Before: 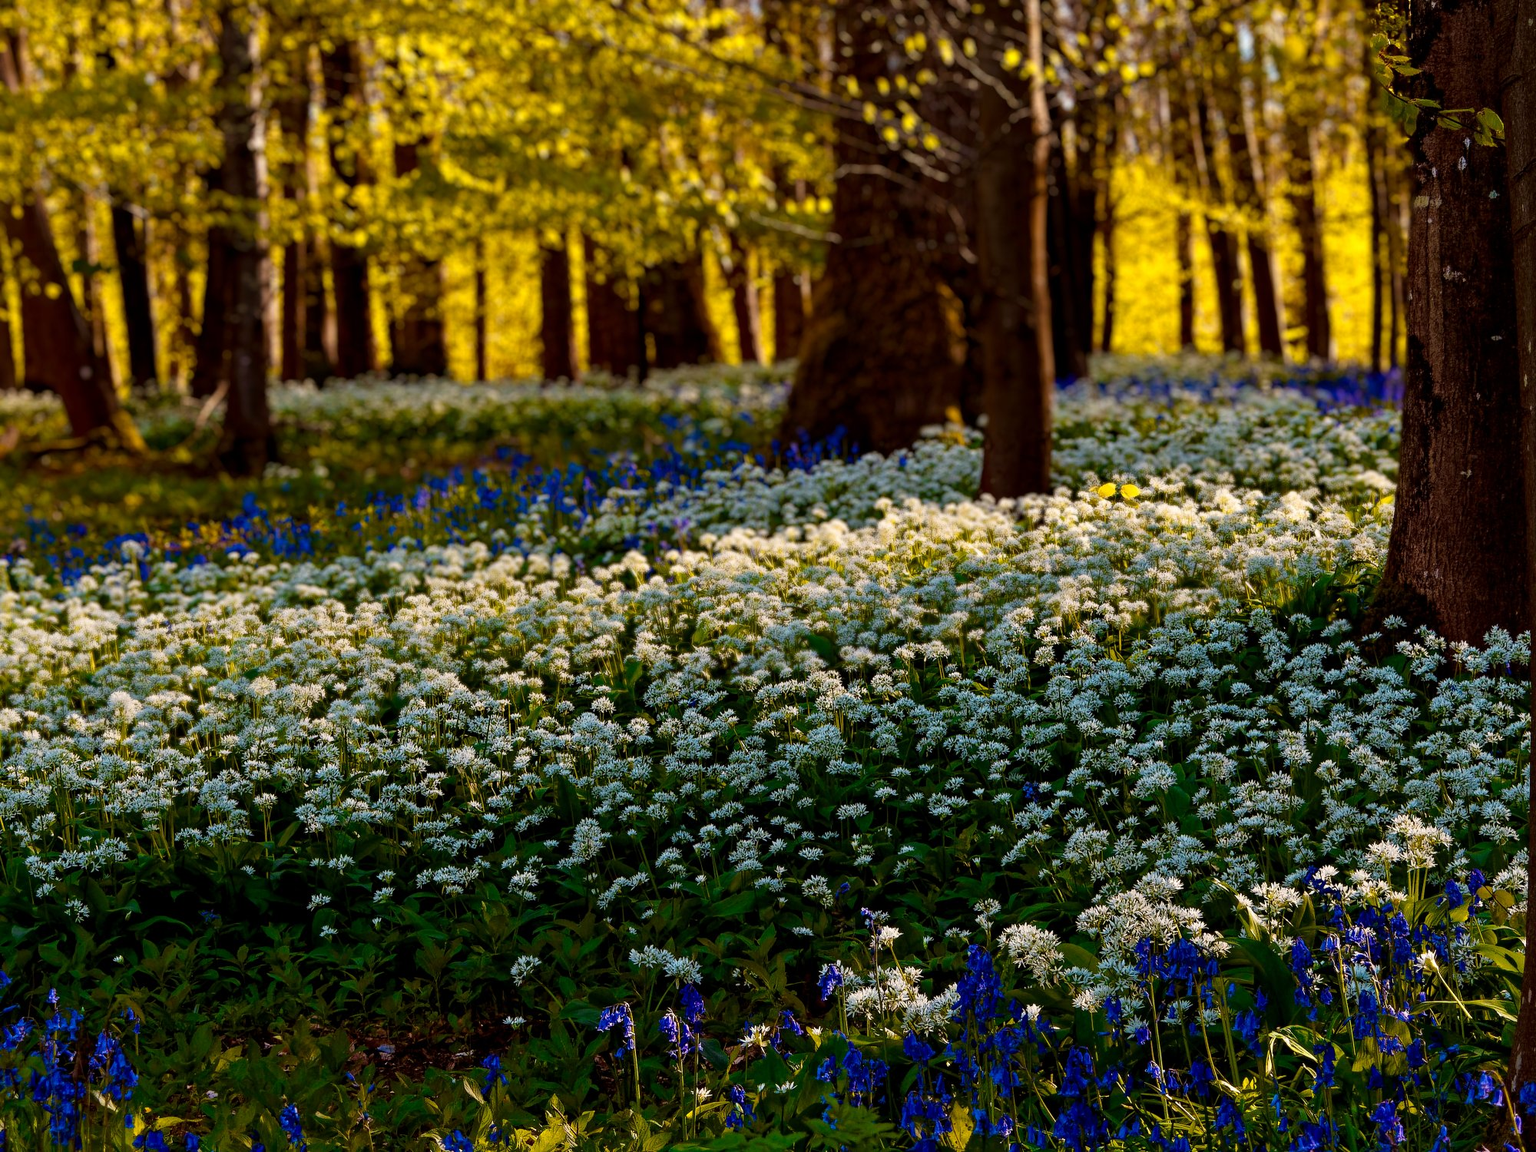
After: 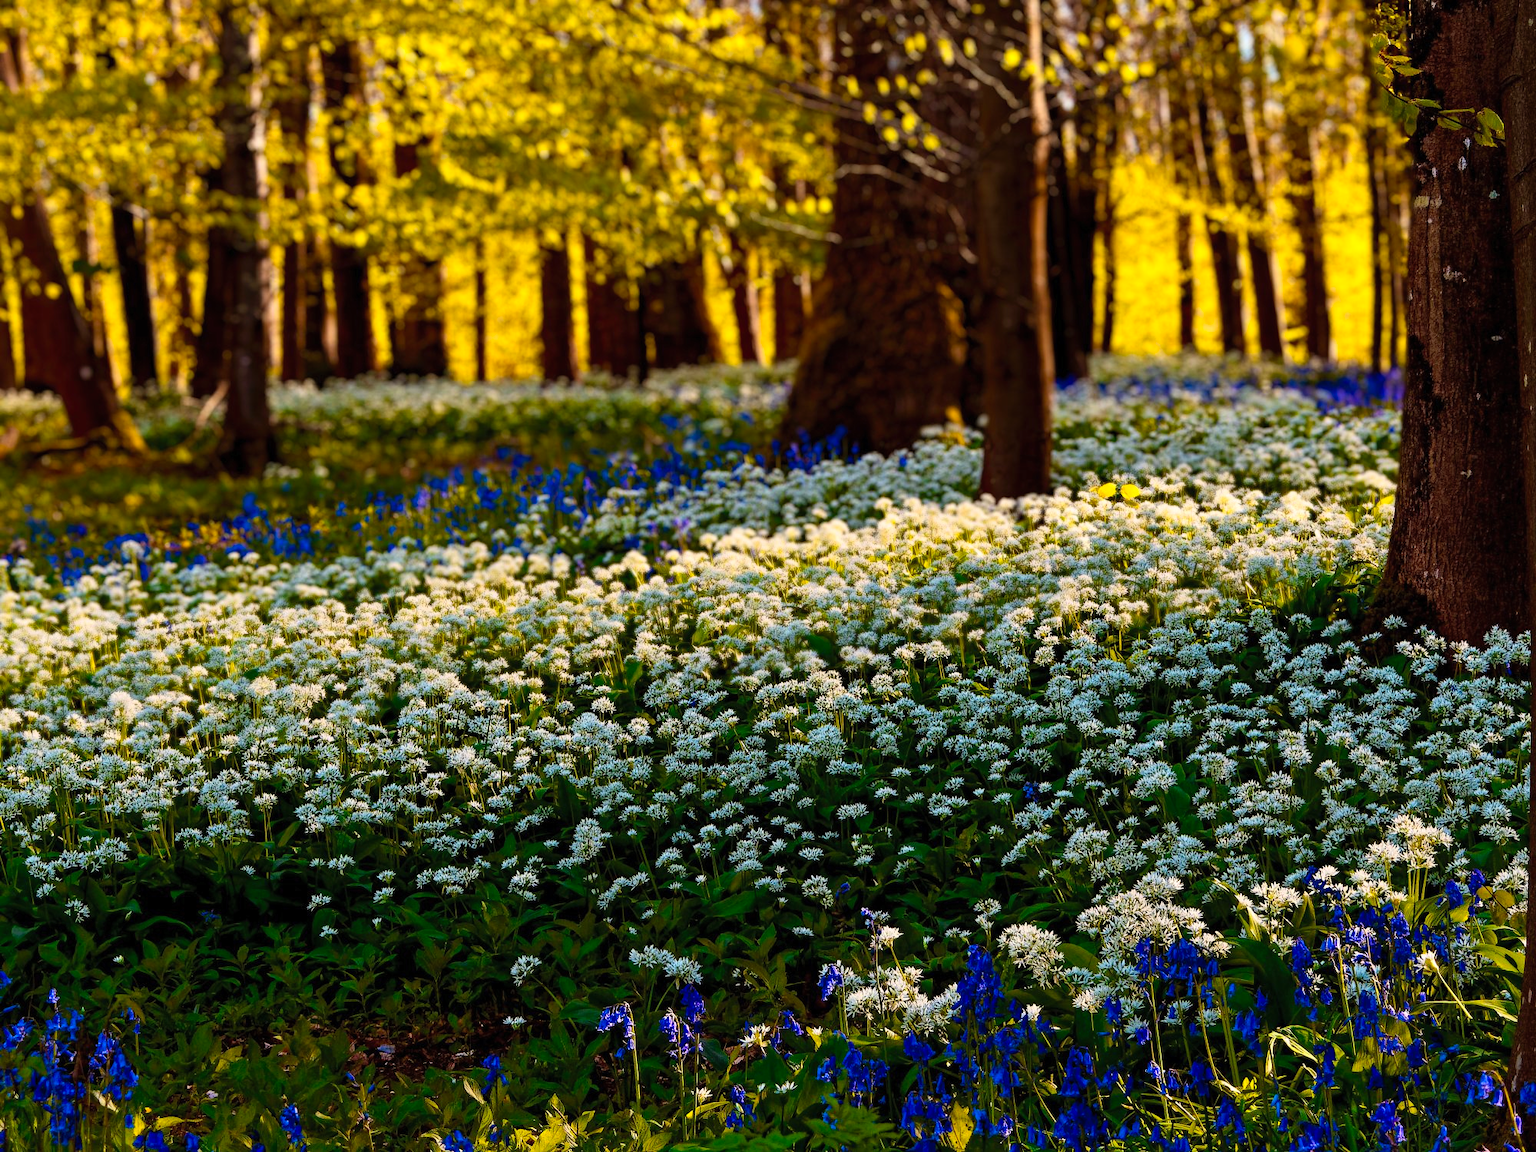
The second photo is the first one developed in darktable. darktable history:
contrast brightness saturation: contrast 0.196, brightness 0.168, saturation 0.229
exposure: exposure -0.042 EV, compensate highlight preservation false
